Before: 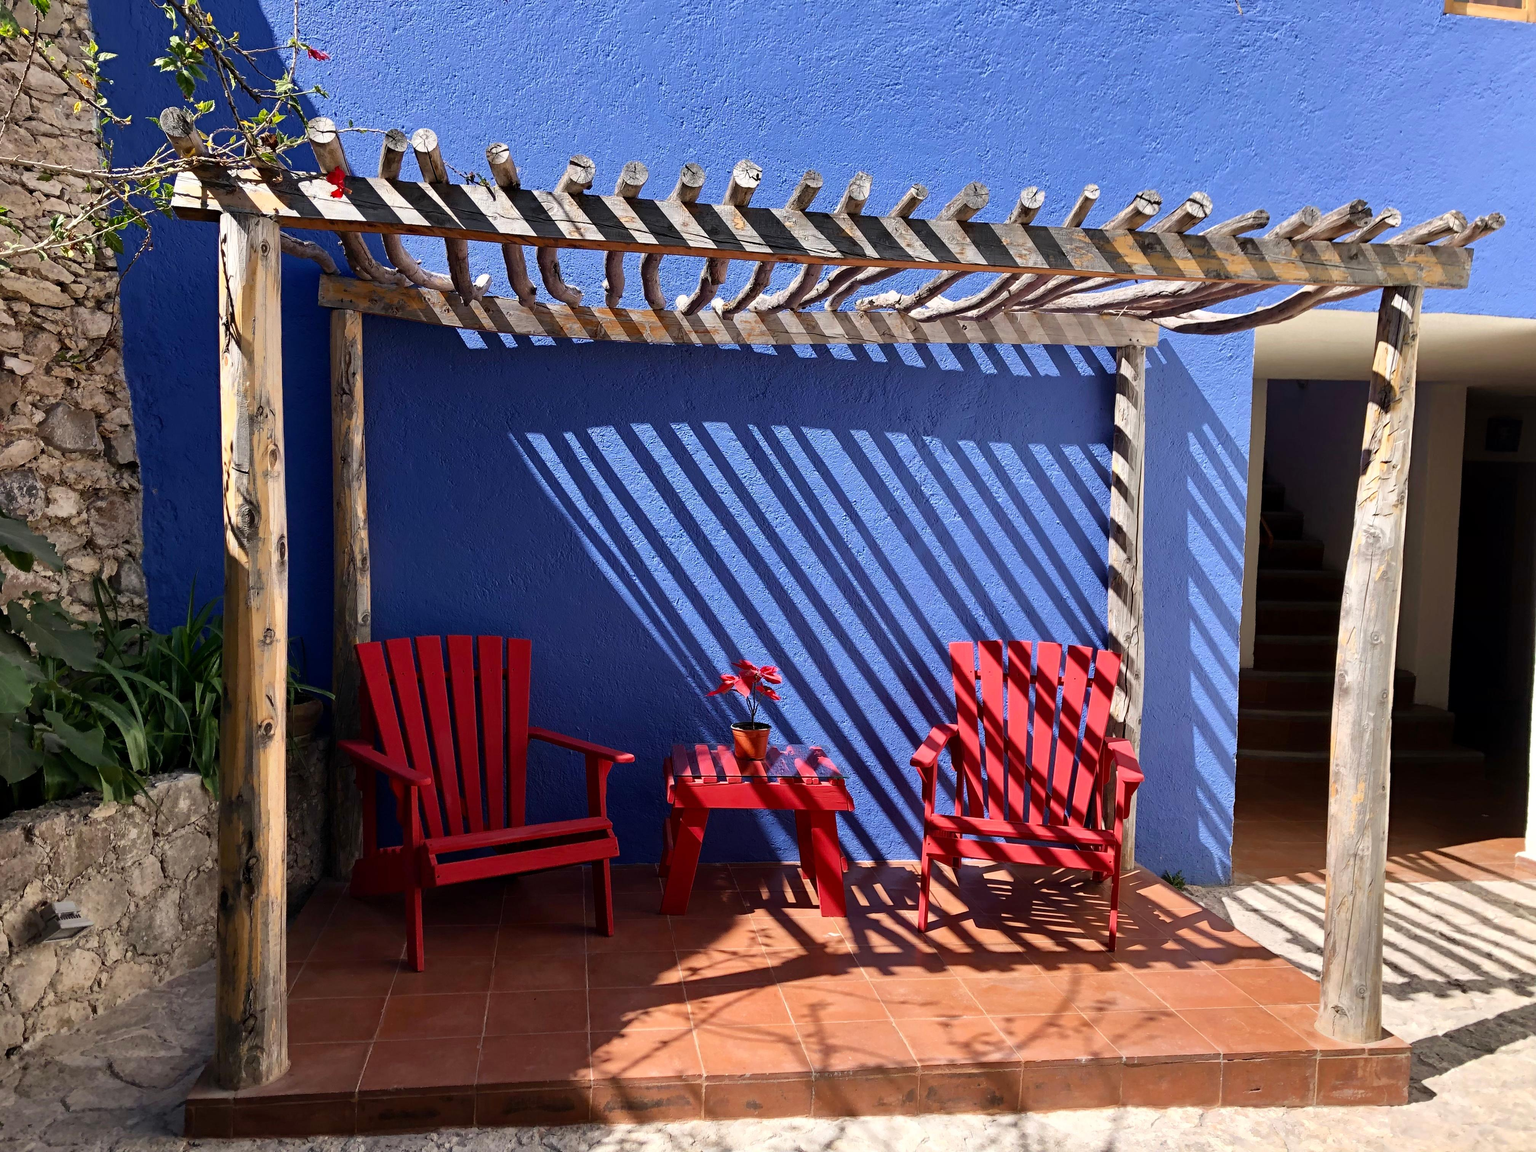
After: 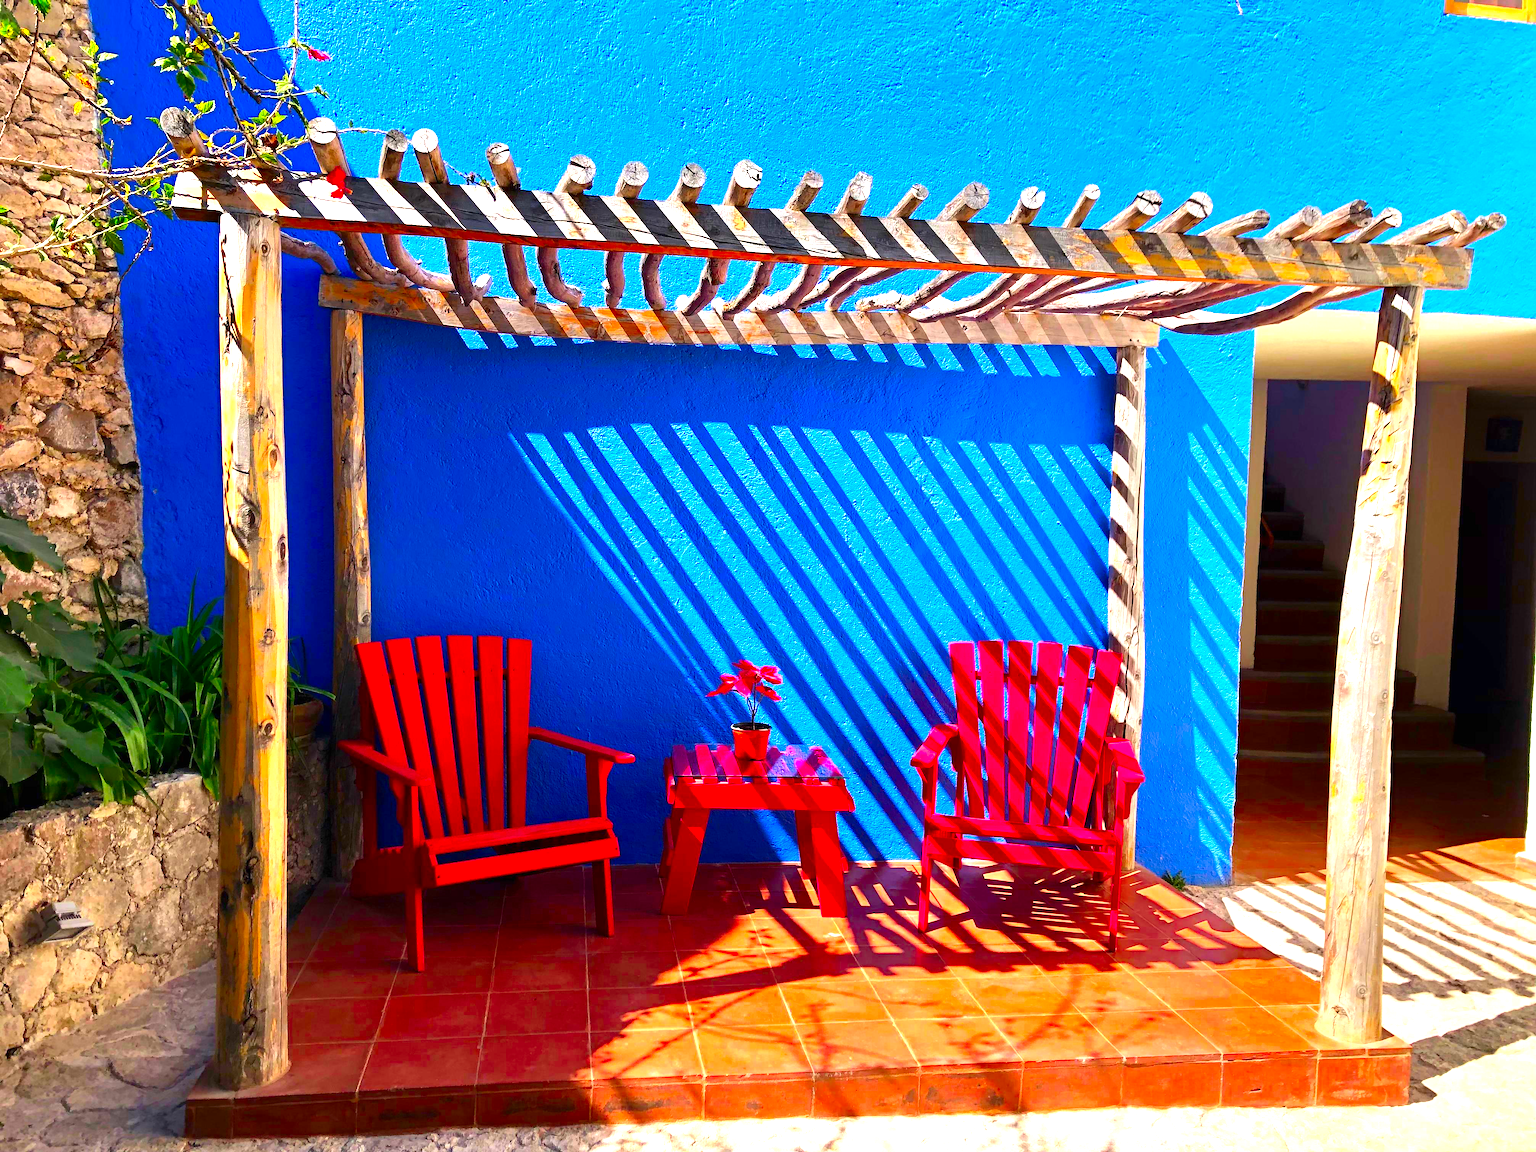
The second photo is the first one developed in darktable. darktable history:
exposure: black level correction 0, exposure 1 EV, compensate exposure bias true, compensate highlight preservation false
color correction: saturation 2.15
